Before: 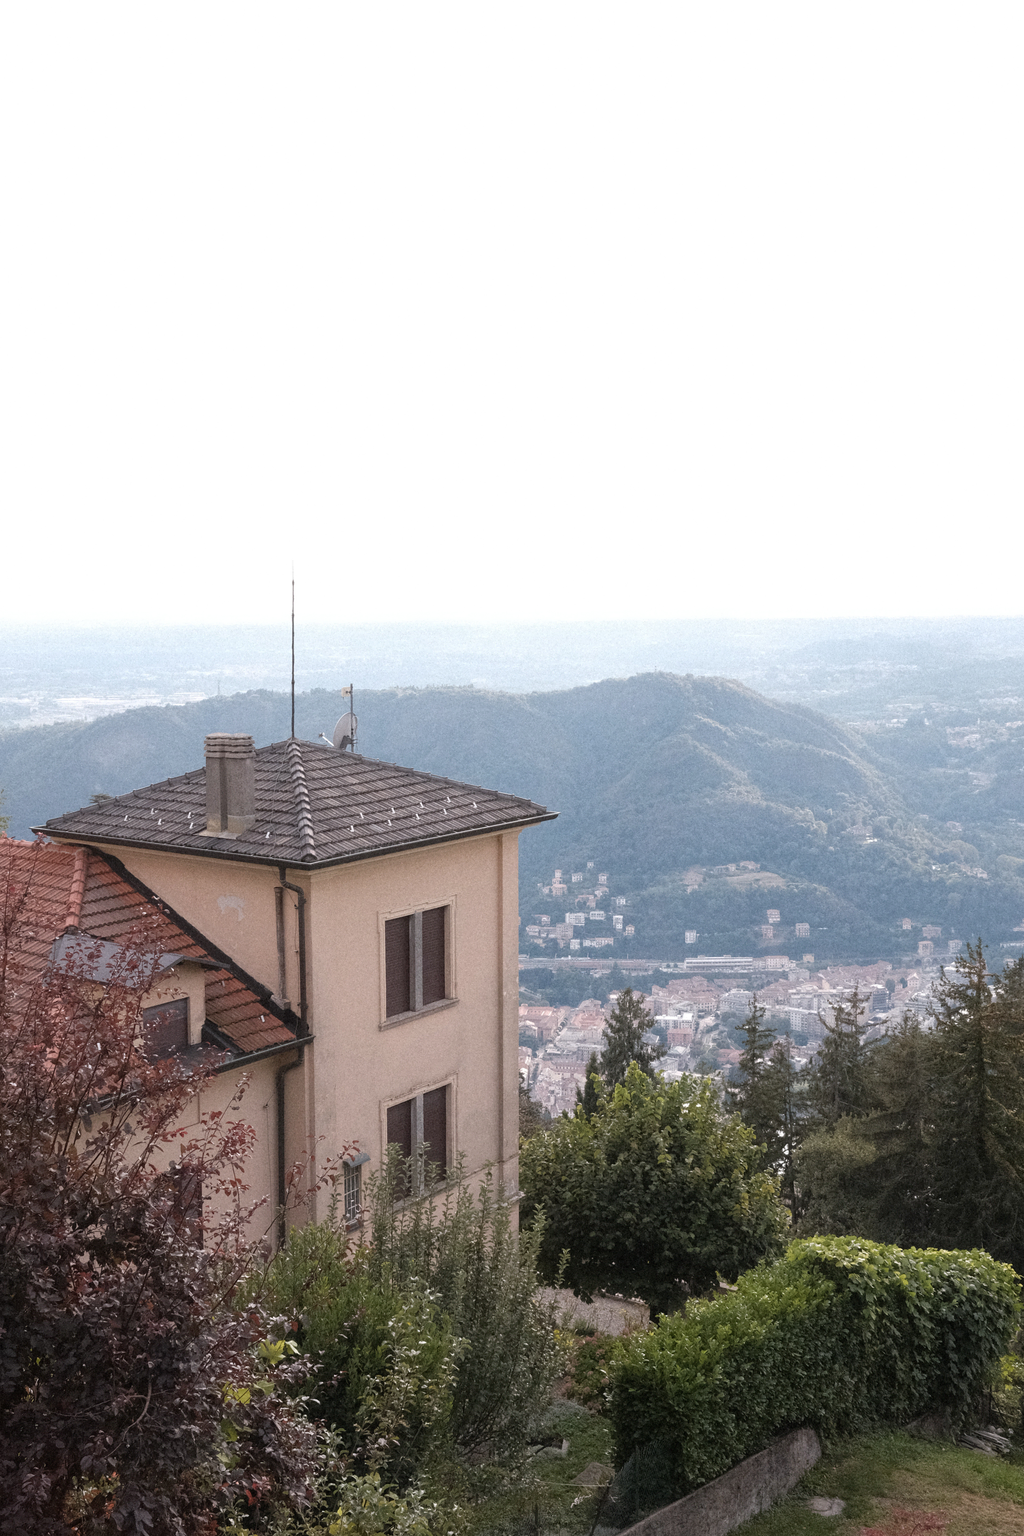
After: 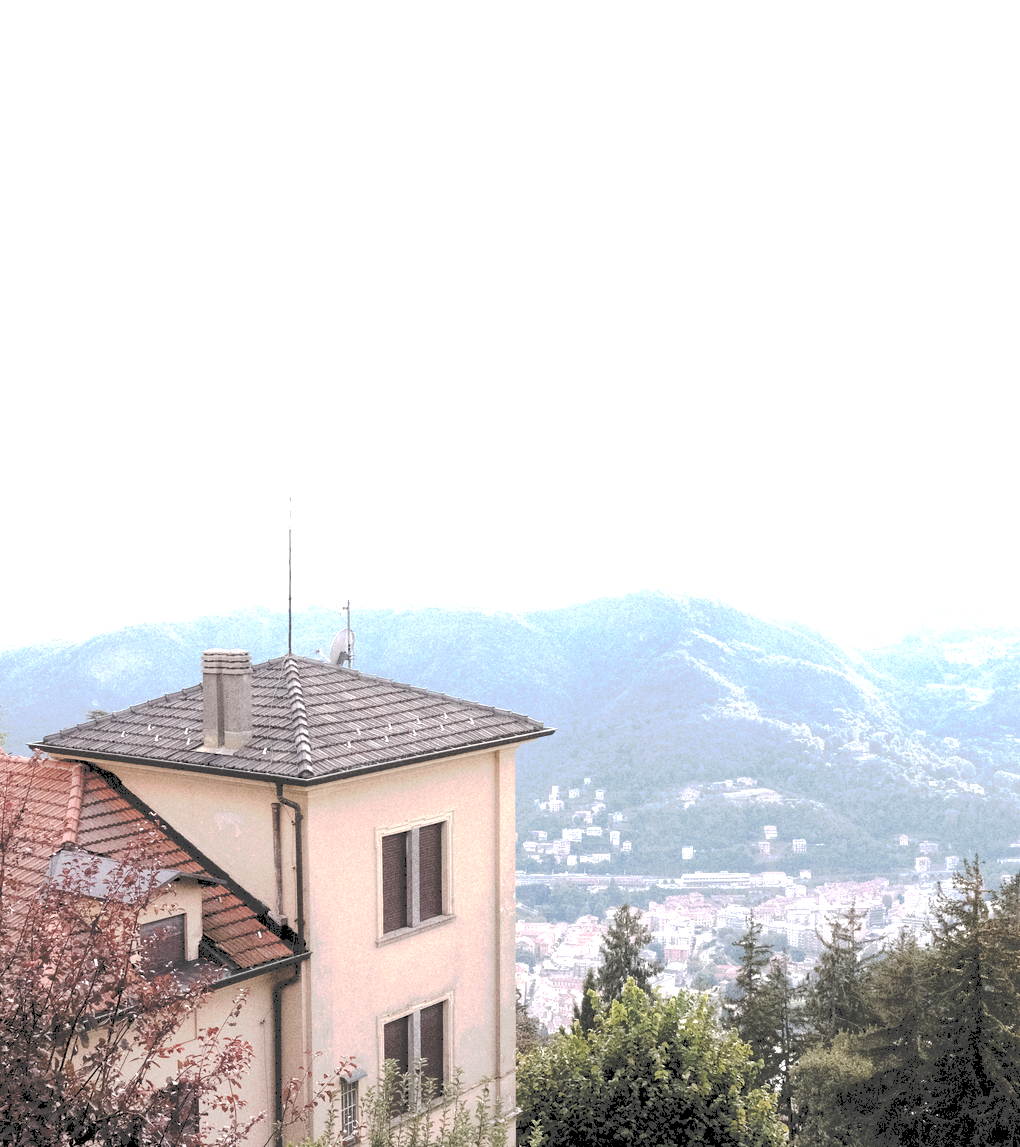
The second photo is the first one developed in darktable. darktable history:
crop: left 0.387%, top 5.469%, bottom 19.809%
rgb levels: levels [[0.034, 0.472, 0.904], [0, 0.5, 1], [0, 0.5, 1]]
tone curve: curves: ch0 [(0, 0) (0.003, 0.241) (0.011, 0.241) (0.025, 0.242) (0.044, 0.246) (0.069, 0.25) (0.1, 0.251) (0.136, 0.256) (0.177, 0.275) (0.224, 0.293) (0.277, 0.326) (0.335, 0.38) (0.399, 0.449) (0.468, 0.525) (0.543, 0.606) (0.623, 0.683) (0.709, 0.751) (0.801, 0.824) (0.898, 0.871) (1, 1)], preserve colors none
exposure: black level correction -0.005, exposure 1.002 EV, compensate highlight preservation false
